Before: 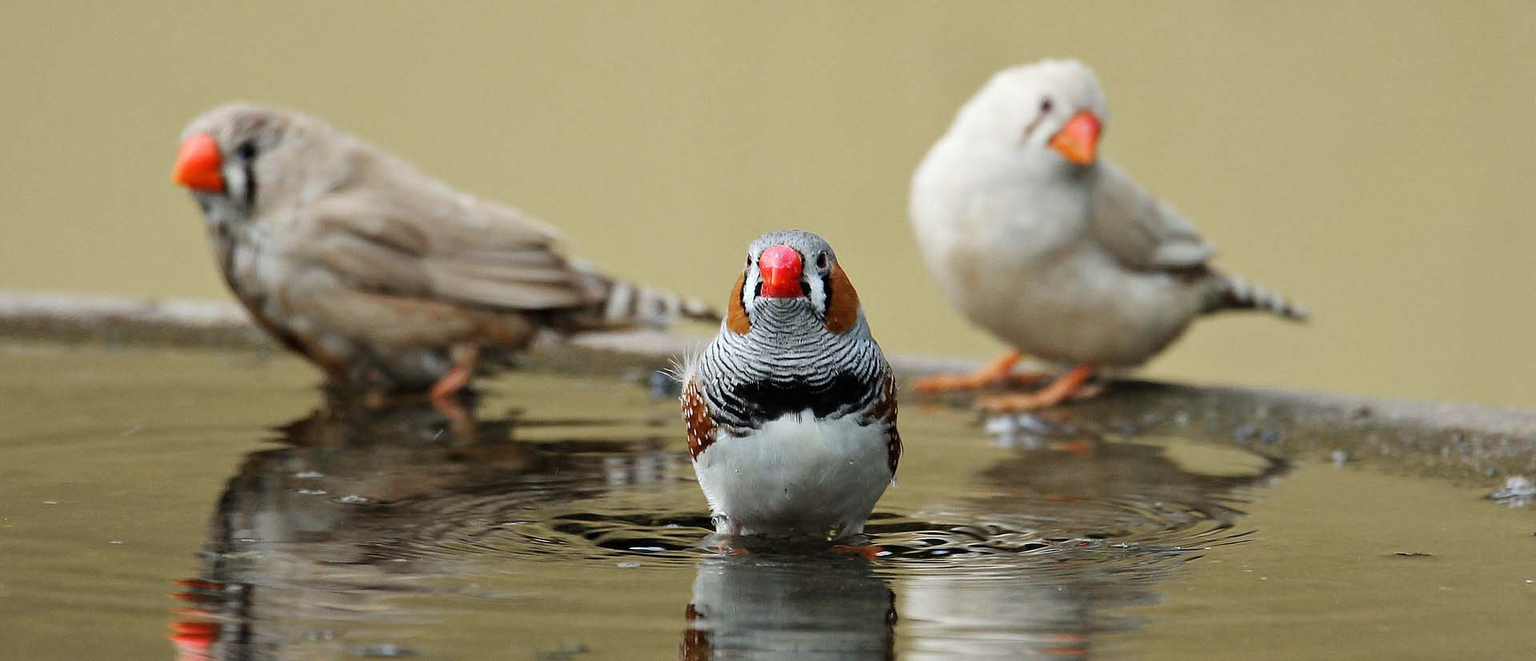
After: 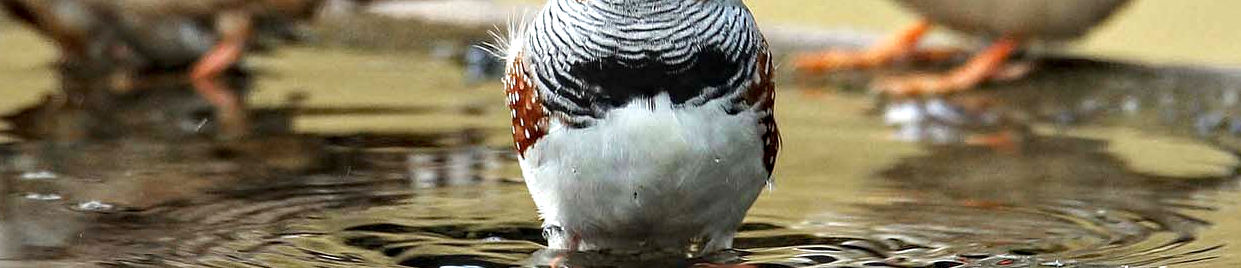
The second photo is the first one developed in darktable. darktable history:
exposure: exposure 0.653 EV, compensate highlight preservation false
local contrast: on, module defaults
crop: left 18.088%, top 50.652%, right 17.266%, bottom 16.797%
haze removal: compatibility mode true, adaptive false
